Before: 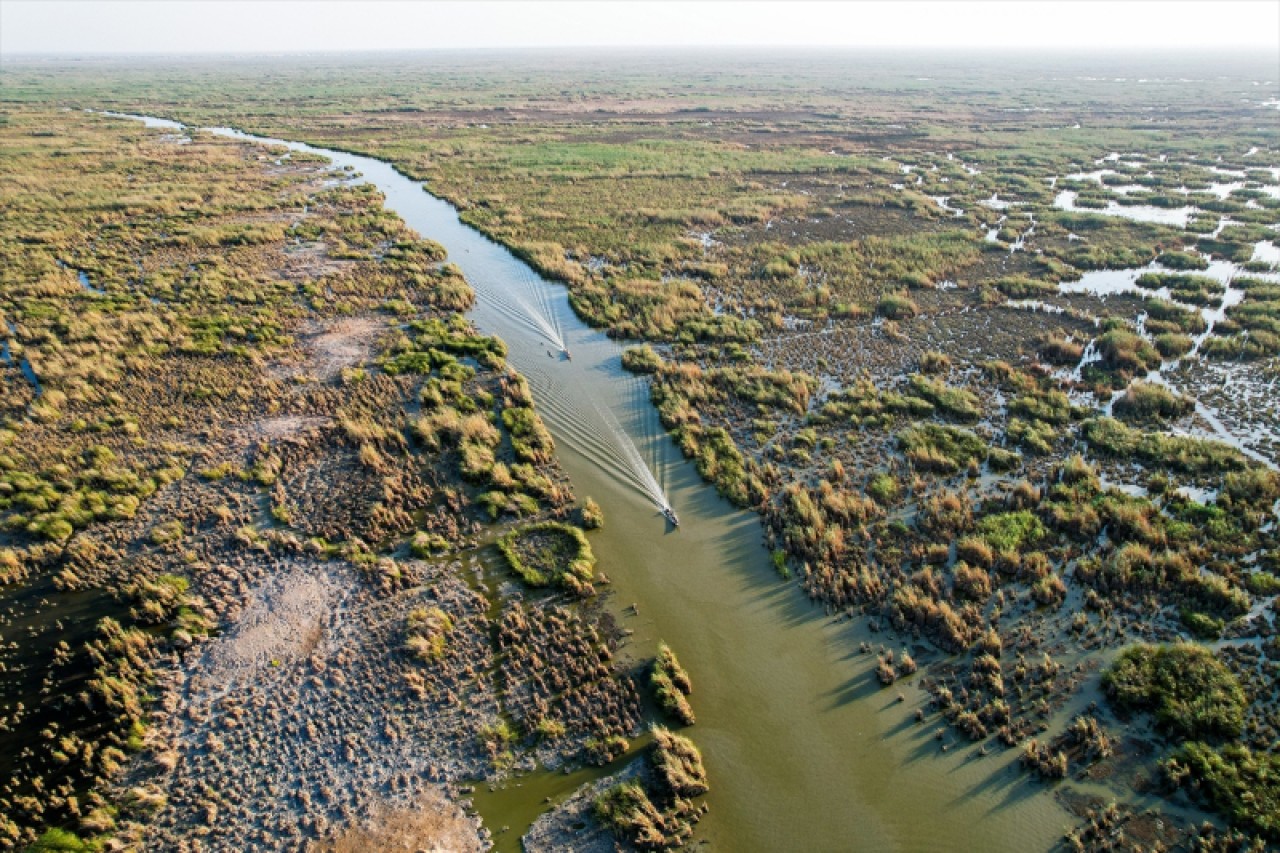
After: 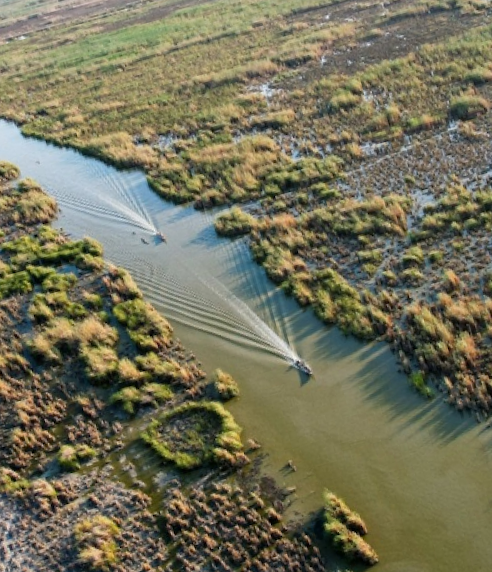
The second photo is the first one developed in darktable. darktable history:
rotate and perspective: rotation -14.8°, crop left 0.1, crop right 0.903, crop top 0.25, crop bottom 0.748
crop: left 28.583%, right 29.231%
